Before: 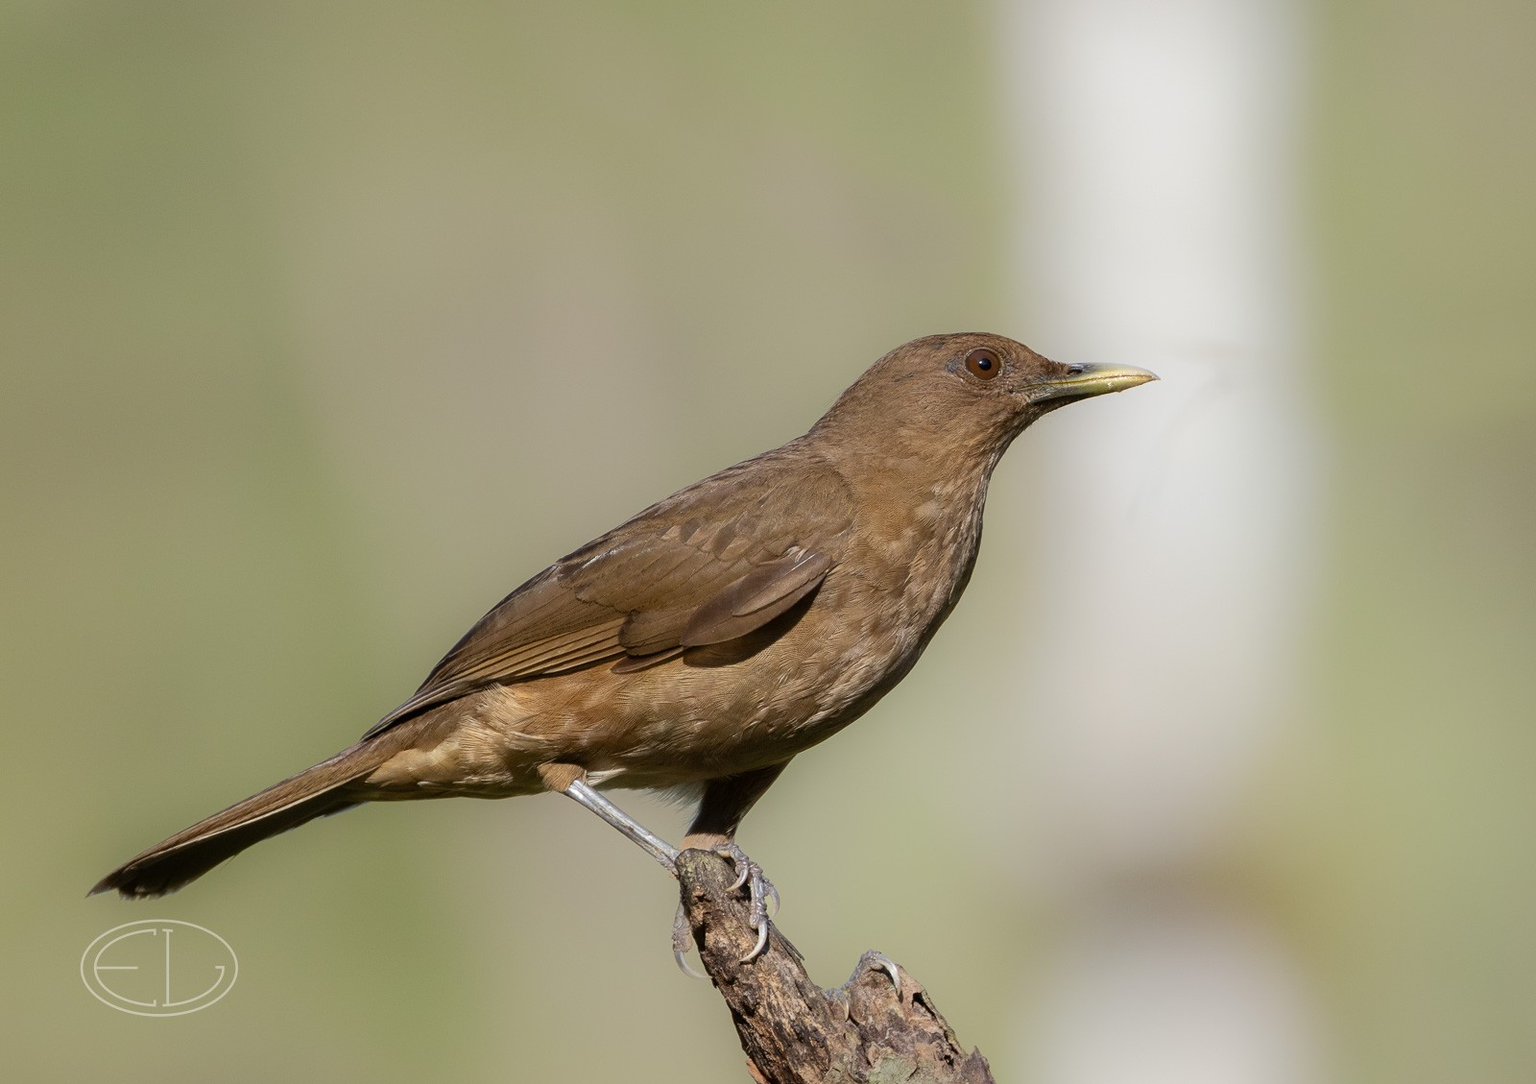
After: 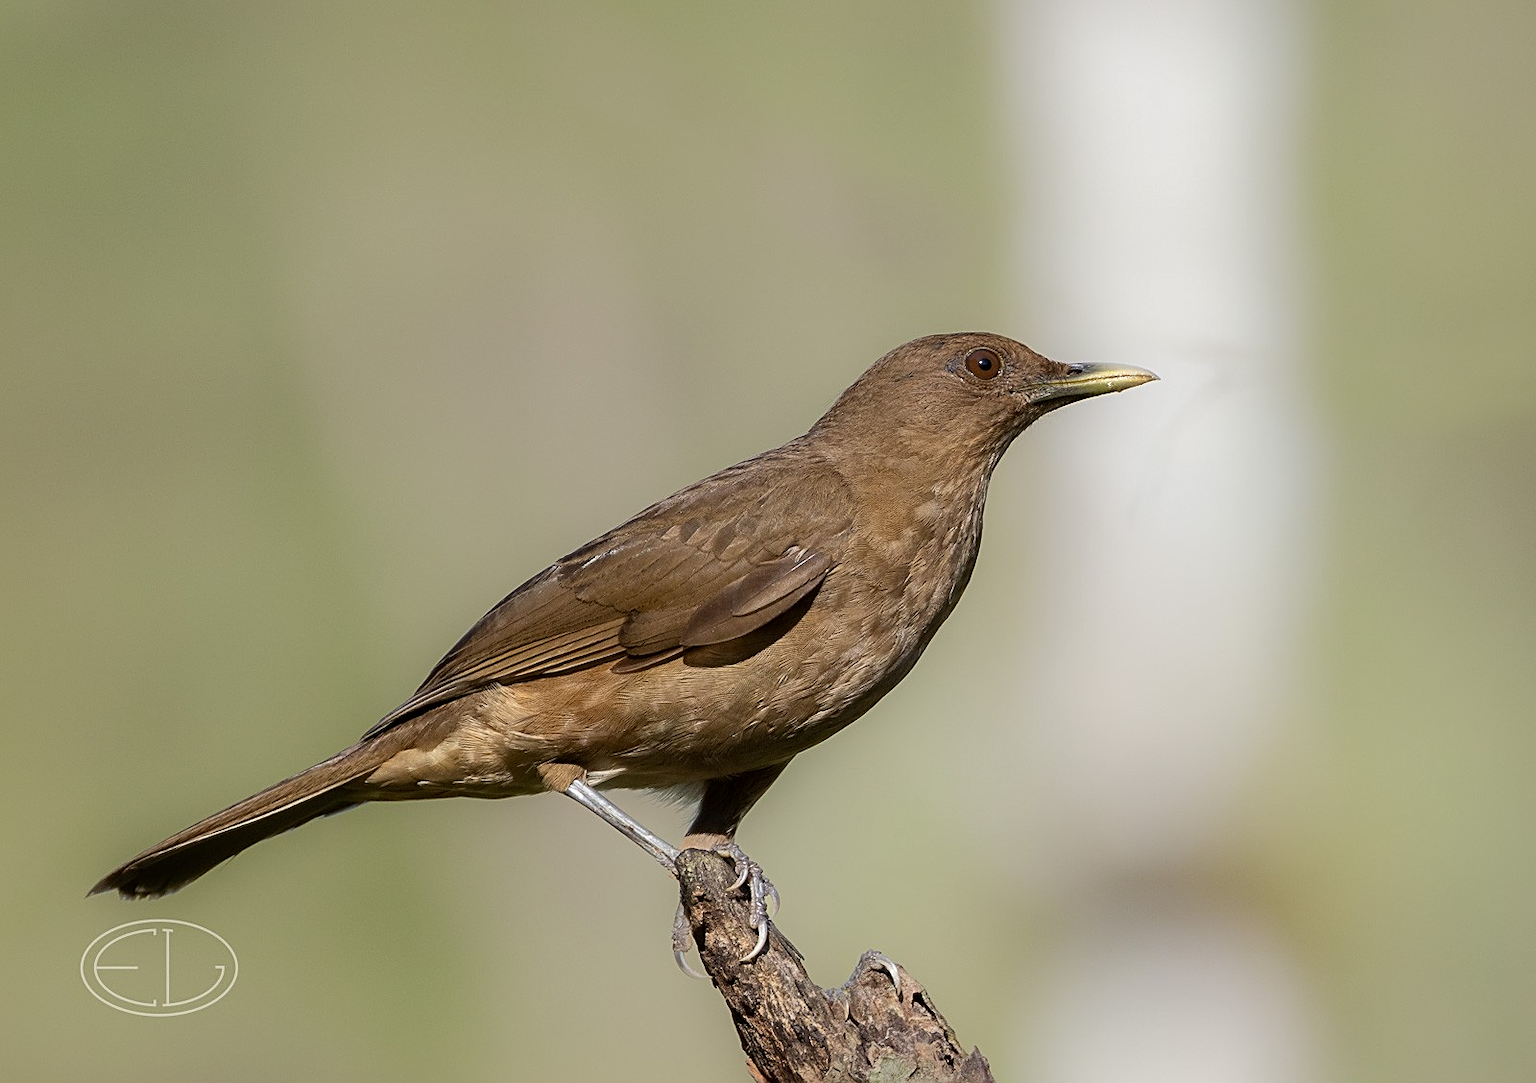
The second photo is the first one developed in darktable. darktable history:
sharpen: on, module defaults
local contrast: mode bilateral grid, contrast 20, coarseness 50, detail 119%, midtone range 0.2
